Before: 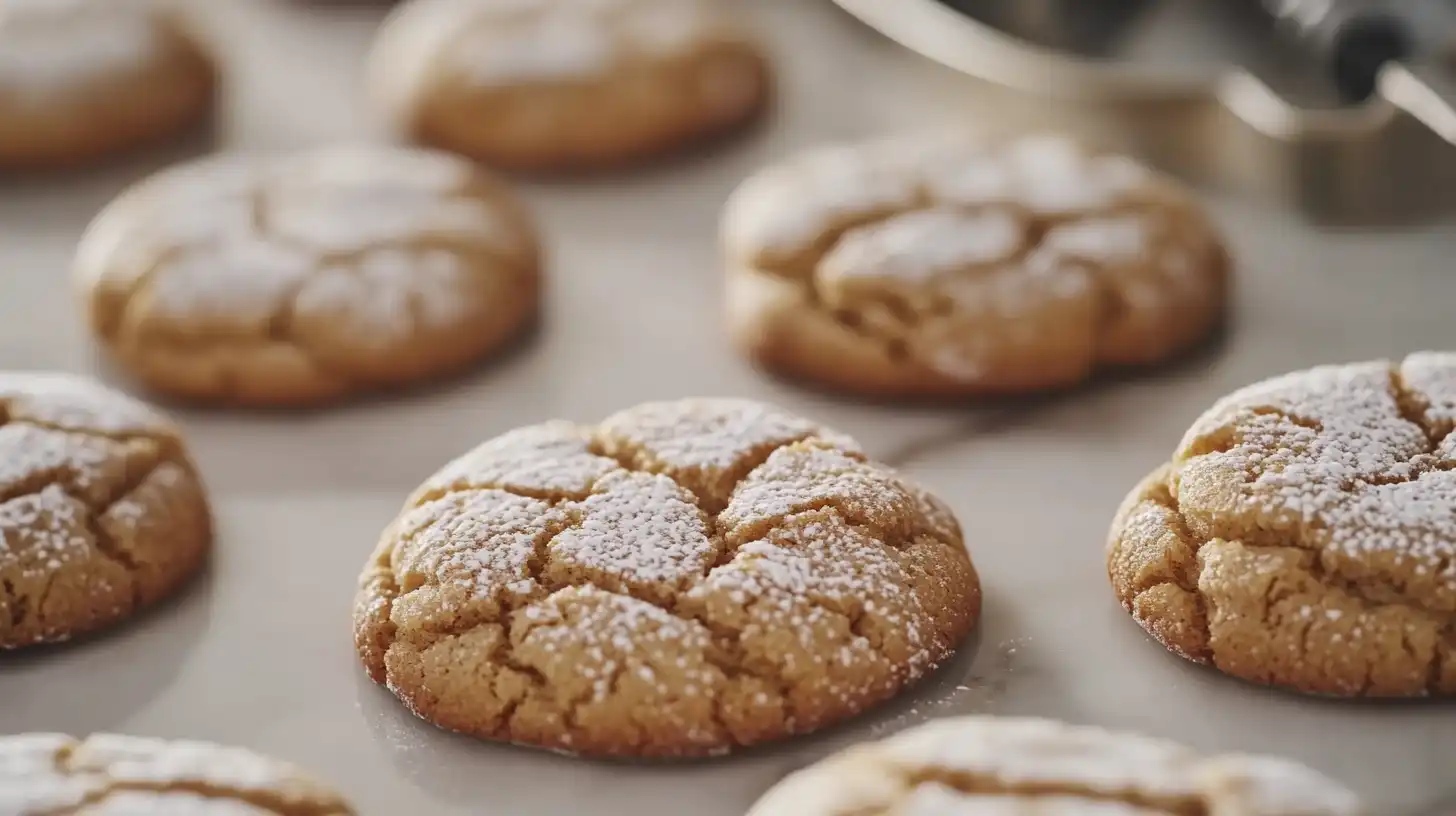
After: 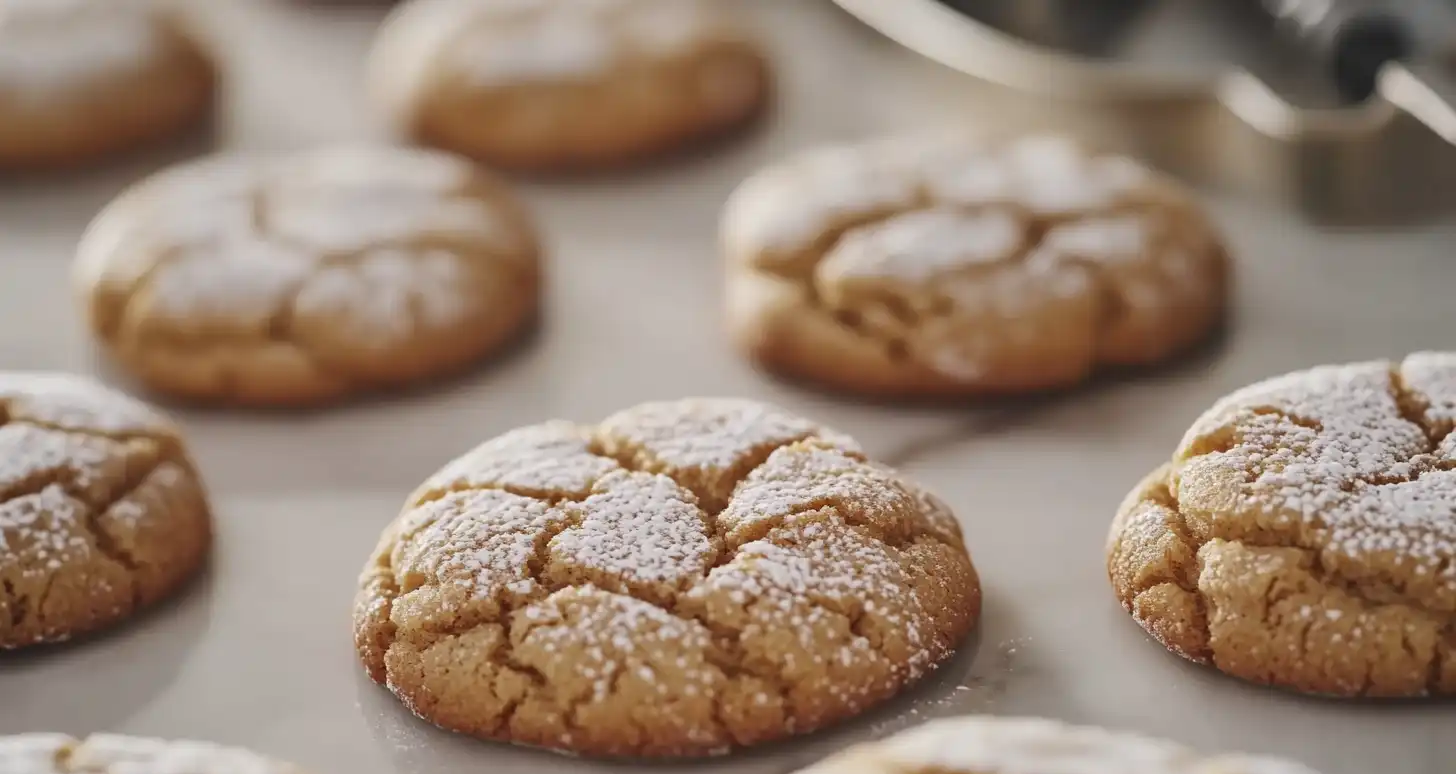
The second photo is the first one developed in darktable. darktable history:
crop and rotate: top 0%, bottom 5.097%
sharpen: radius 2.883, amount 0.868, threshold 47.523
